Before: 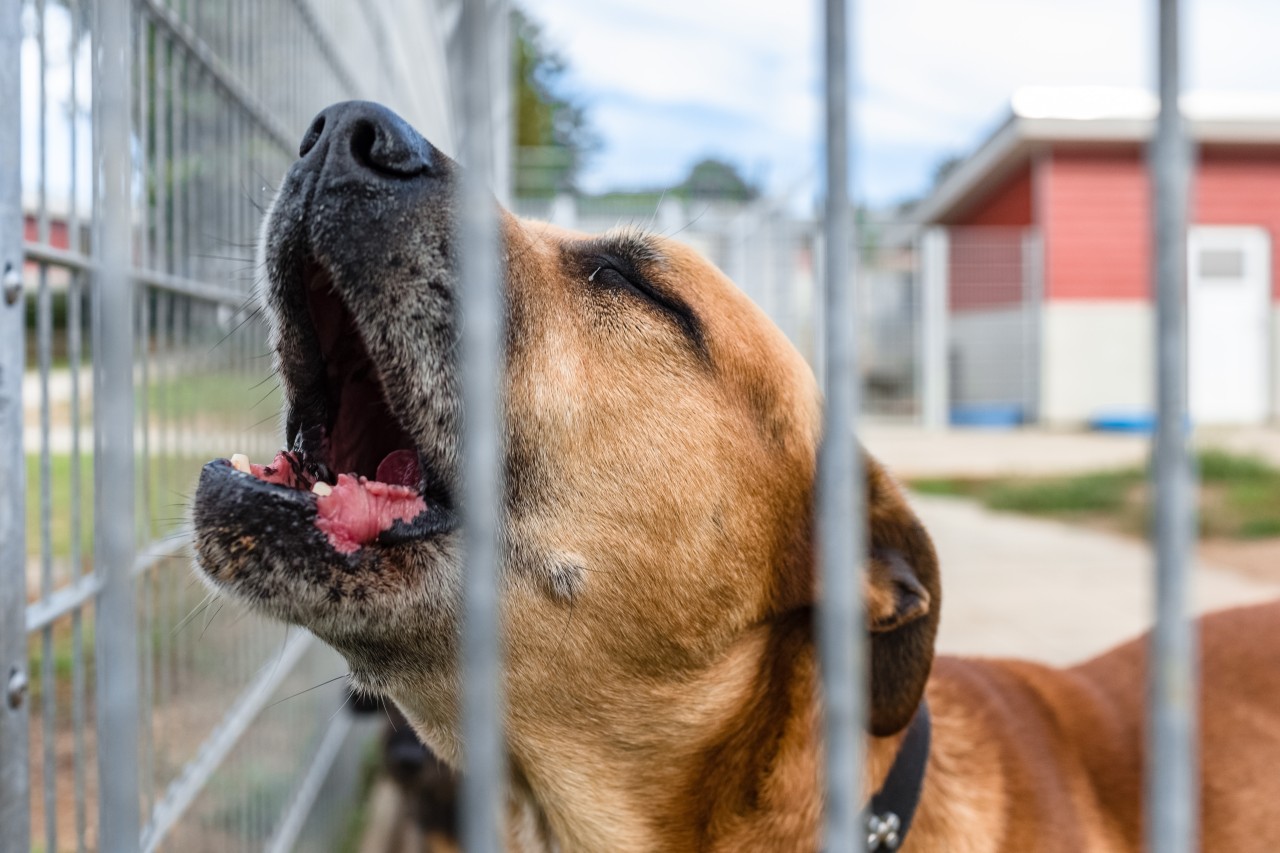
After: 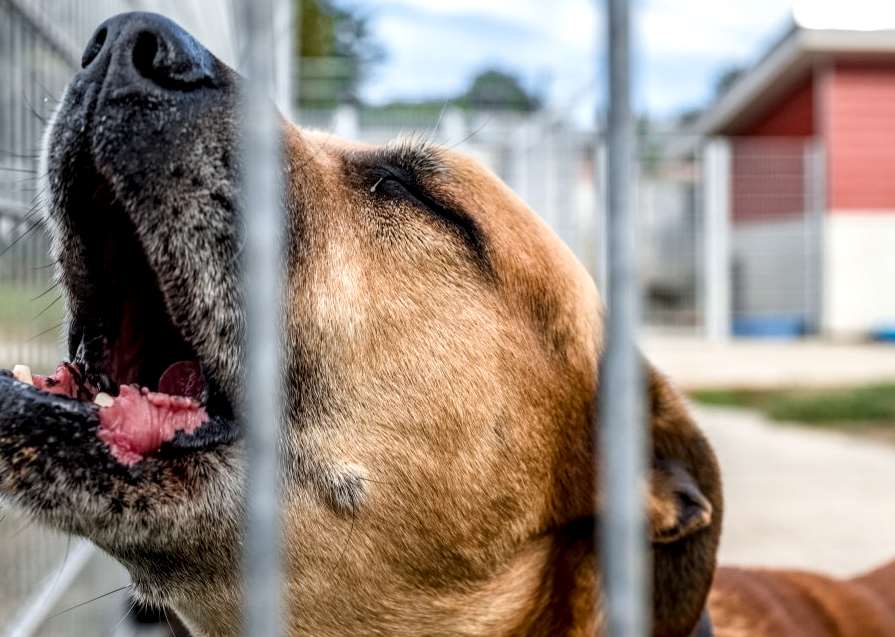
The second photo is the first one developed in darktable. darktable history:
crop and rotate: left 17.046%, top 10.659%, right 12.989%, bottom 14.553%
local contrast: detail 150%
